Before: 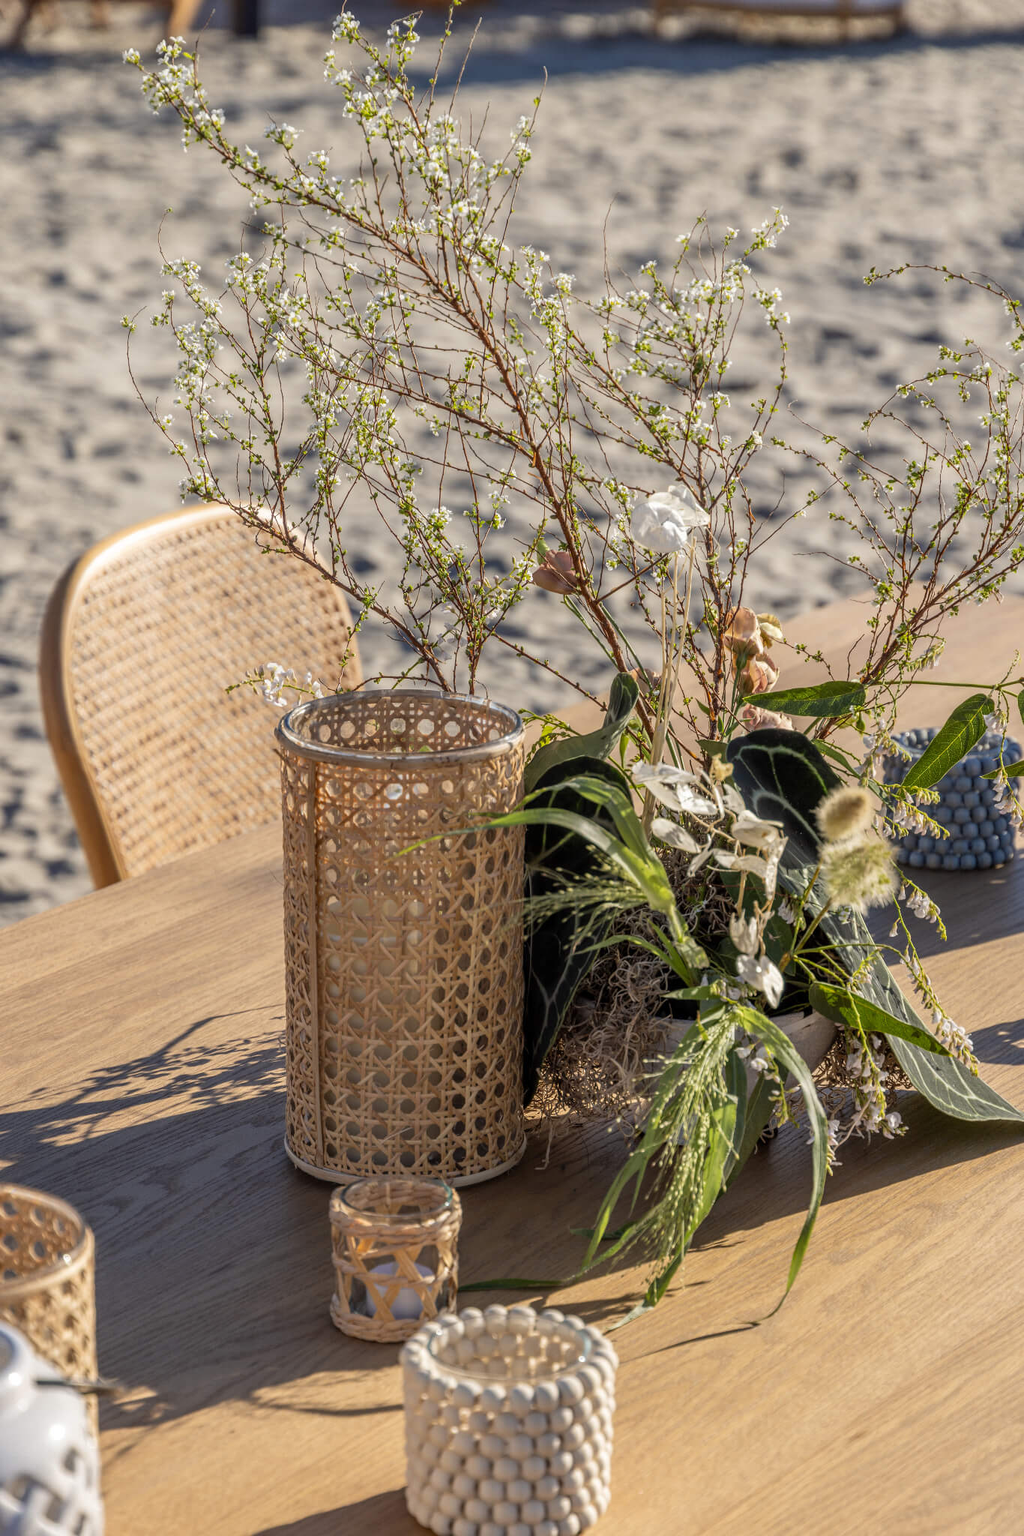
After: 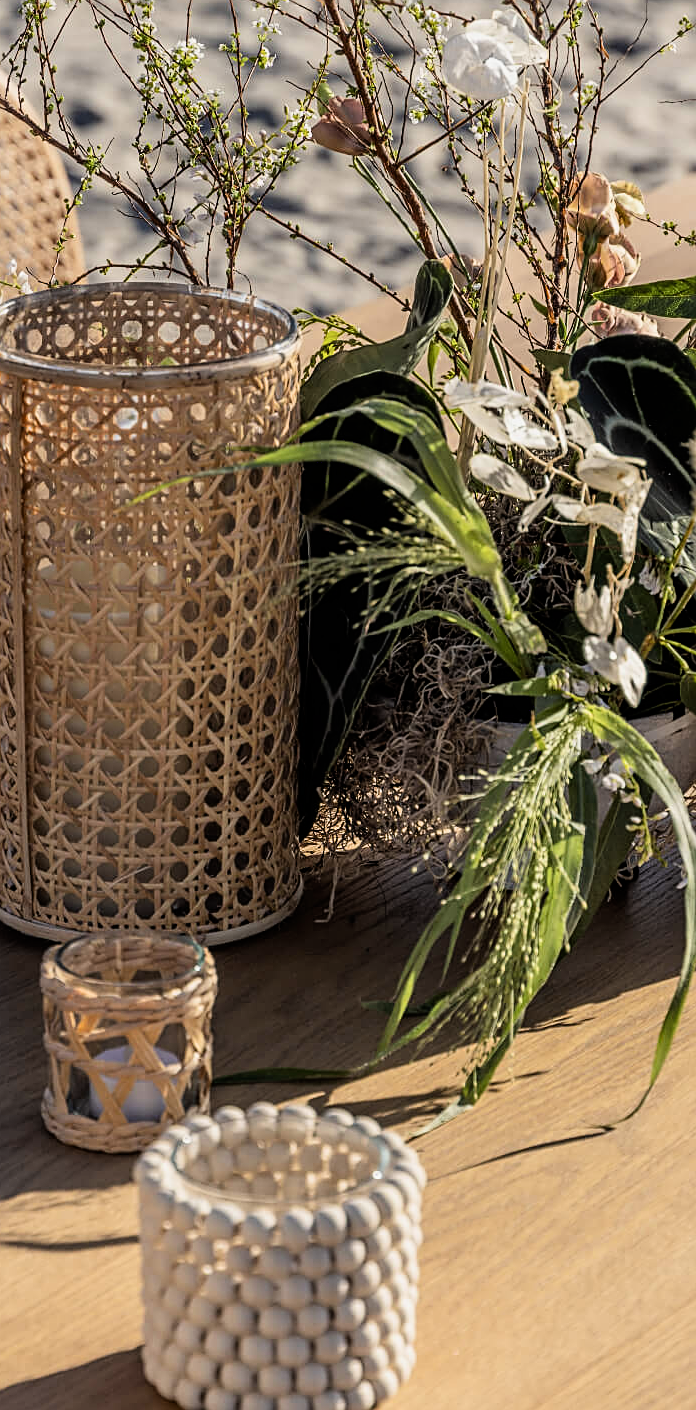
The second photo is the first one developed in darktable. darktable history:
crop and rotate: left 29.237%, top 31.152%, right 19.807%
sharpen: on, module defaults
filmic rgb: black relative exposure -8.07 EV, white relative exposure 3 EV, hardness 5.35, contrast 1.25
